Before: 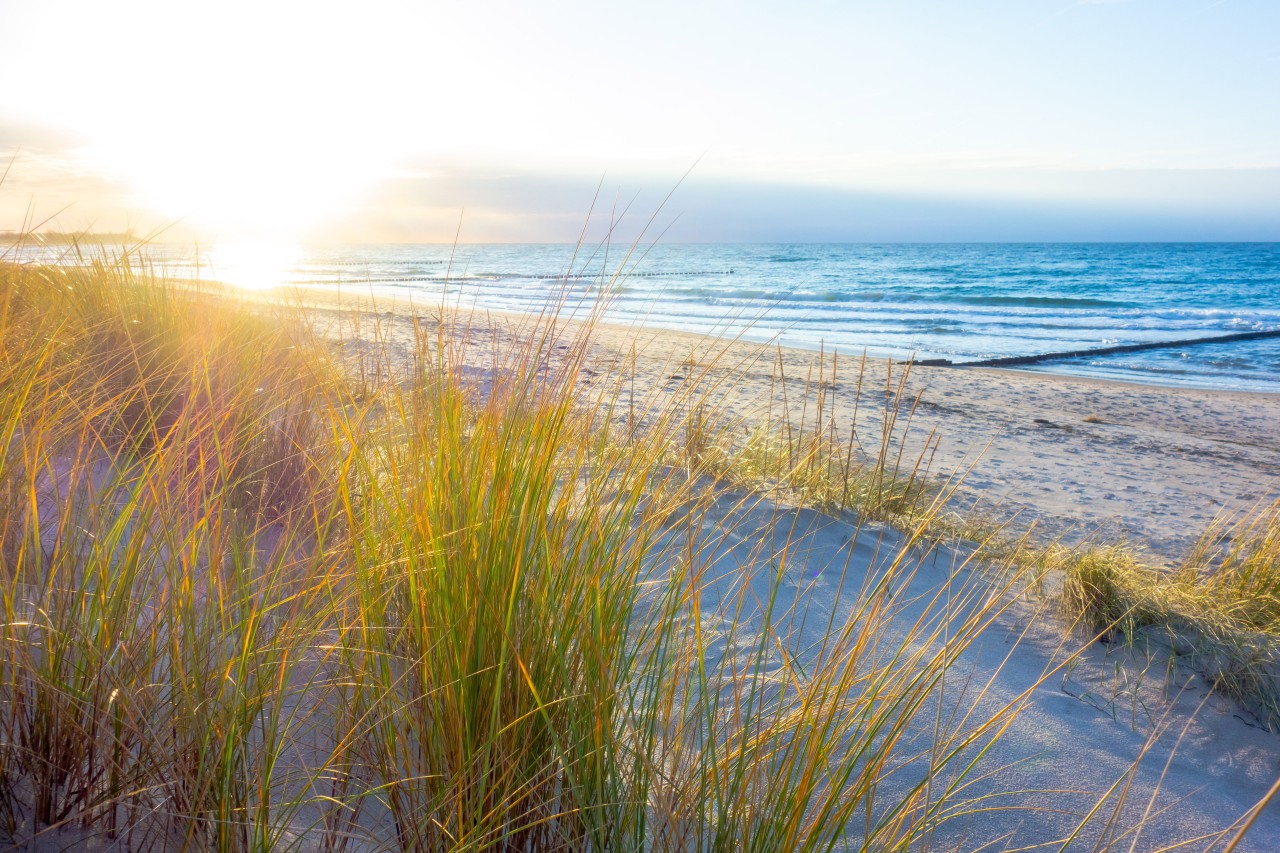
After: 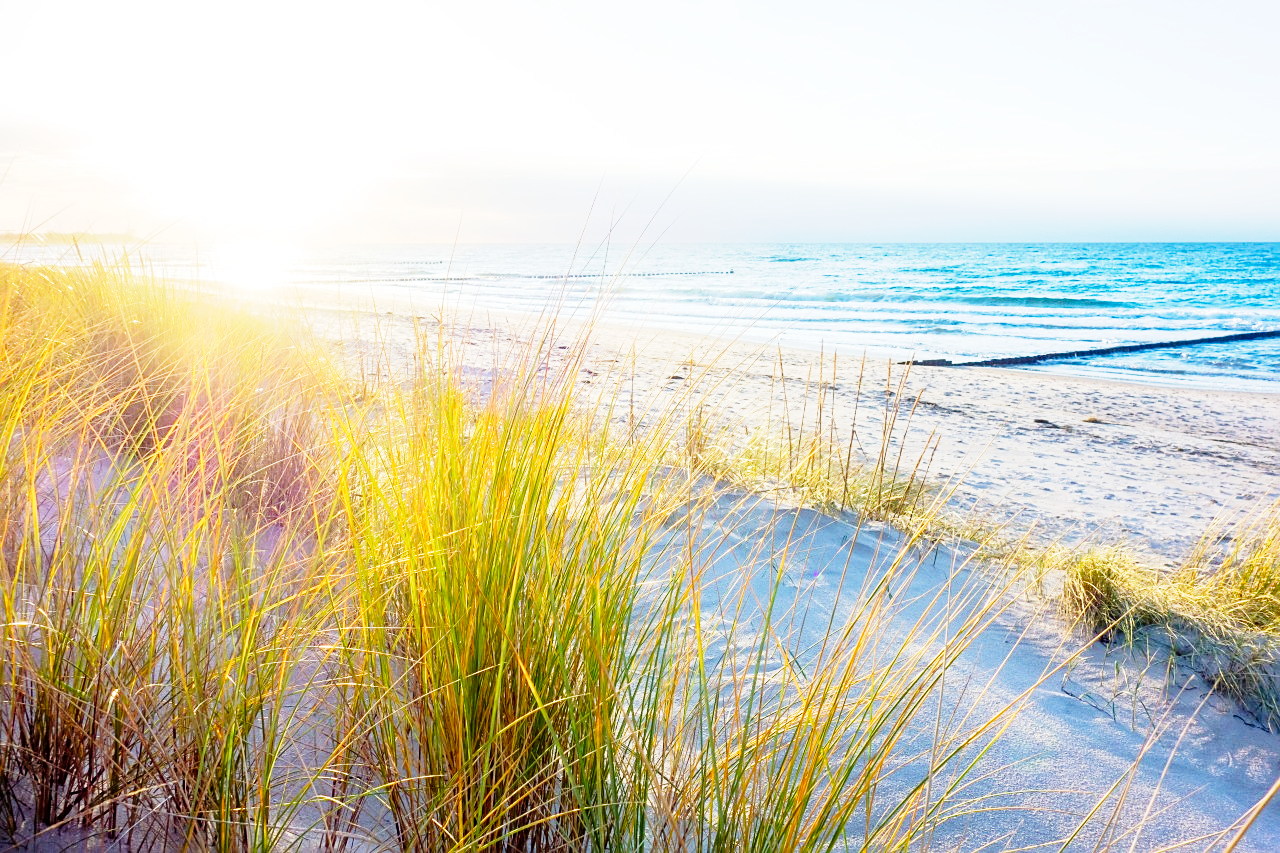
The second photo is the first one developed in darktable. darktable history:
sharpen: on, module defaults
base curve: curves: ch0 [(0, 0) (0, 0.001) (0.001, 0.001) (0.004, 0.002) (0.007, 0.004) (0.015, 0.013) (0.033, 0.045) (0.052, 0.096) (0.075, 0.17) (0.099, 0.241) (0.163, 0.42) (0.219, 0.55) (0.259, 0.616) (0.327, 0.722) (0.365, 0.765) (0.522, 0.873) (0.547, 0.881) (0.689, 0.919) (0.826, 0.952) (1, 1)], preserve colors none
